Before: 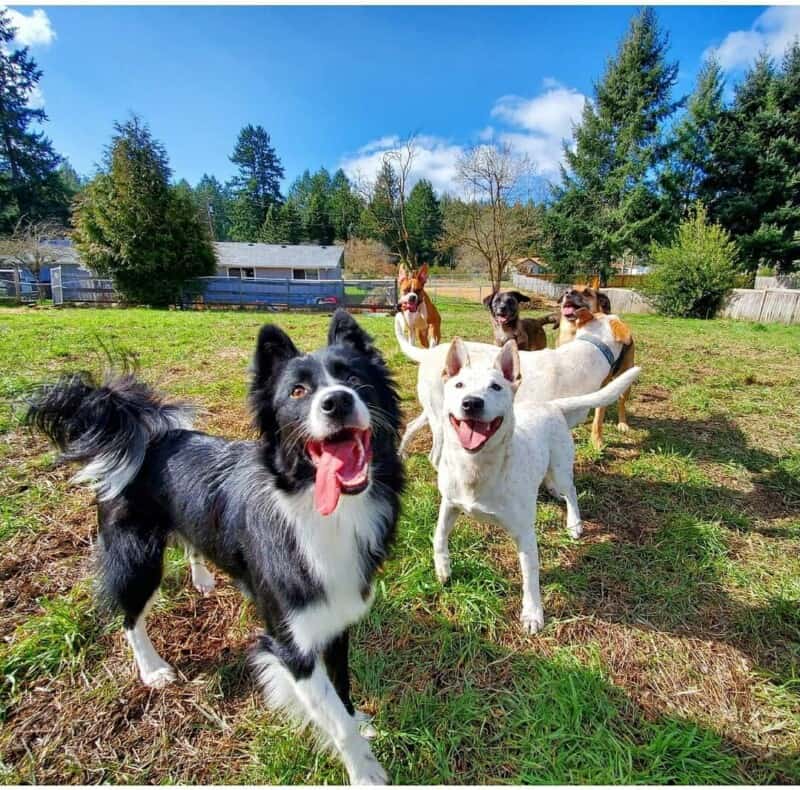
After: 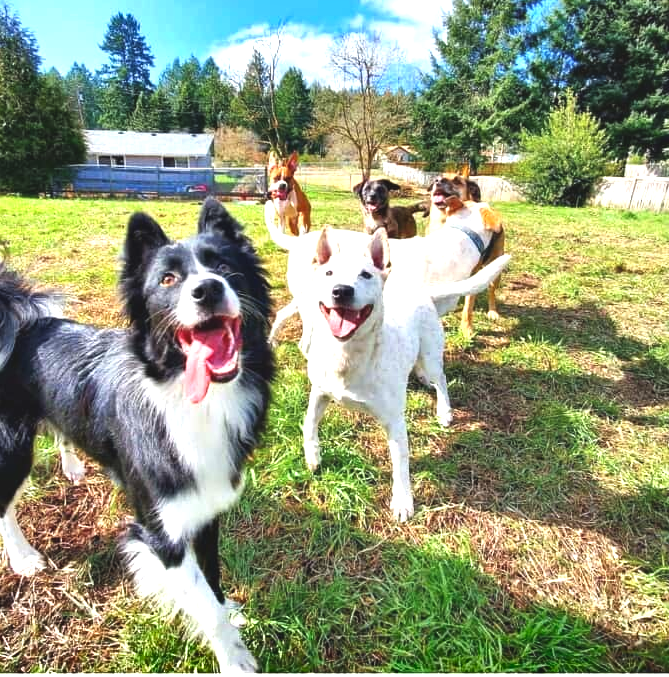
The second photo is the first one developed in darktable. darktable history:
tone equalizer: on, module defaults
exposure: black level correction -0.005, exposure 1.002 EV, compensate highlight preservation false
crop: left 16.315%, top 14.246%
shadows and highlights: shadows 20.91, highlights -35.45, soften with gaussian
